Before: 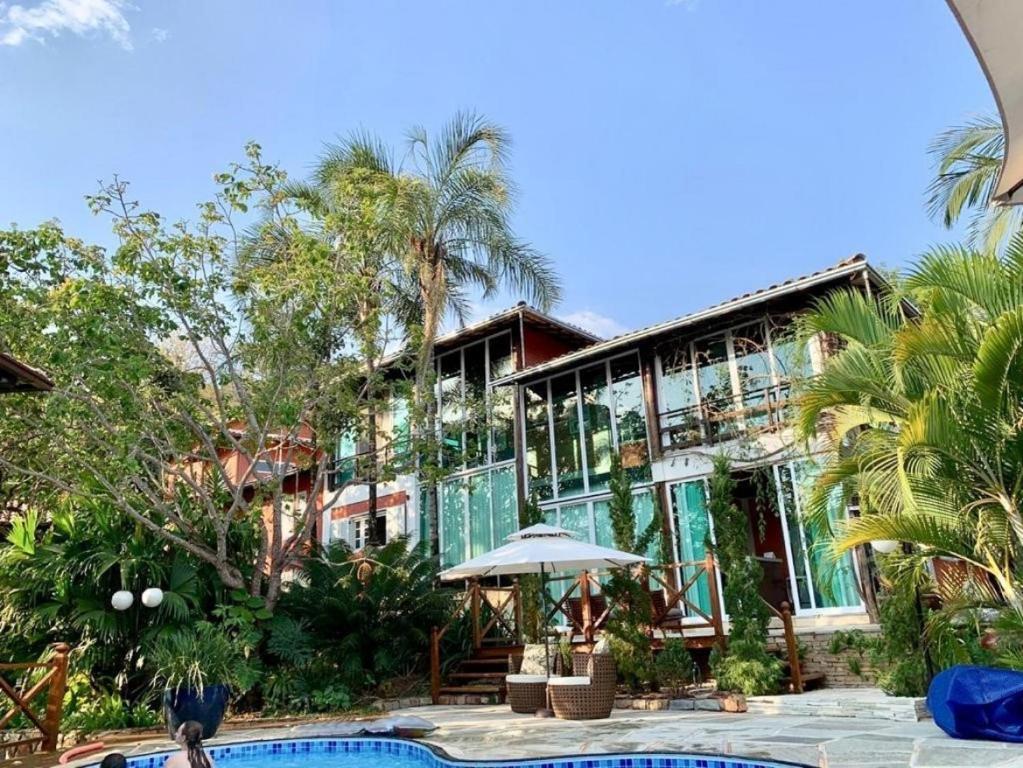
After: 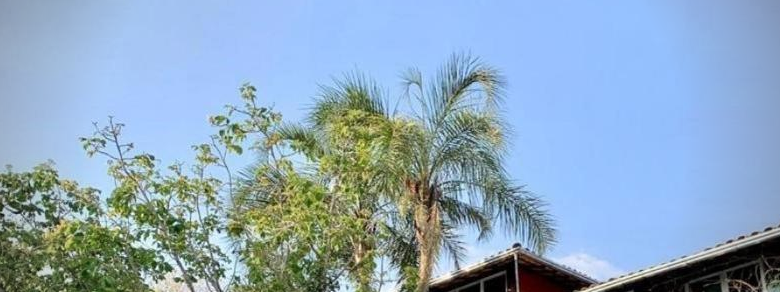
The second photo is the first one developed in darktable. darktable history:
vignetting: fall-off start 75%, brightness -0.692, width/height ratio 1.084
crop: left 0.579%, top 7.627%, right 23.167%, bottom 54.275%
